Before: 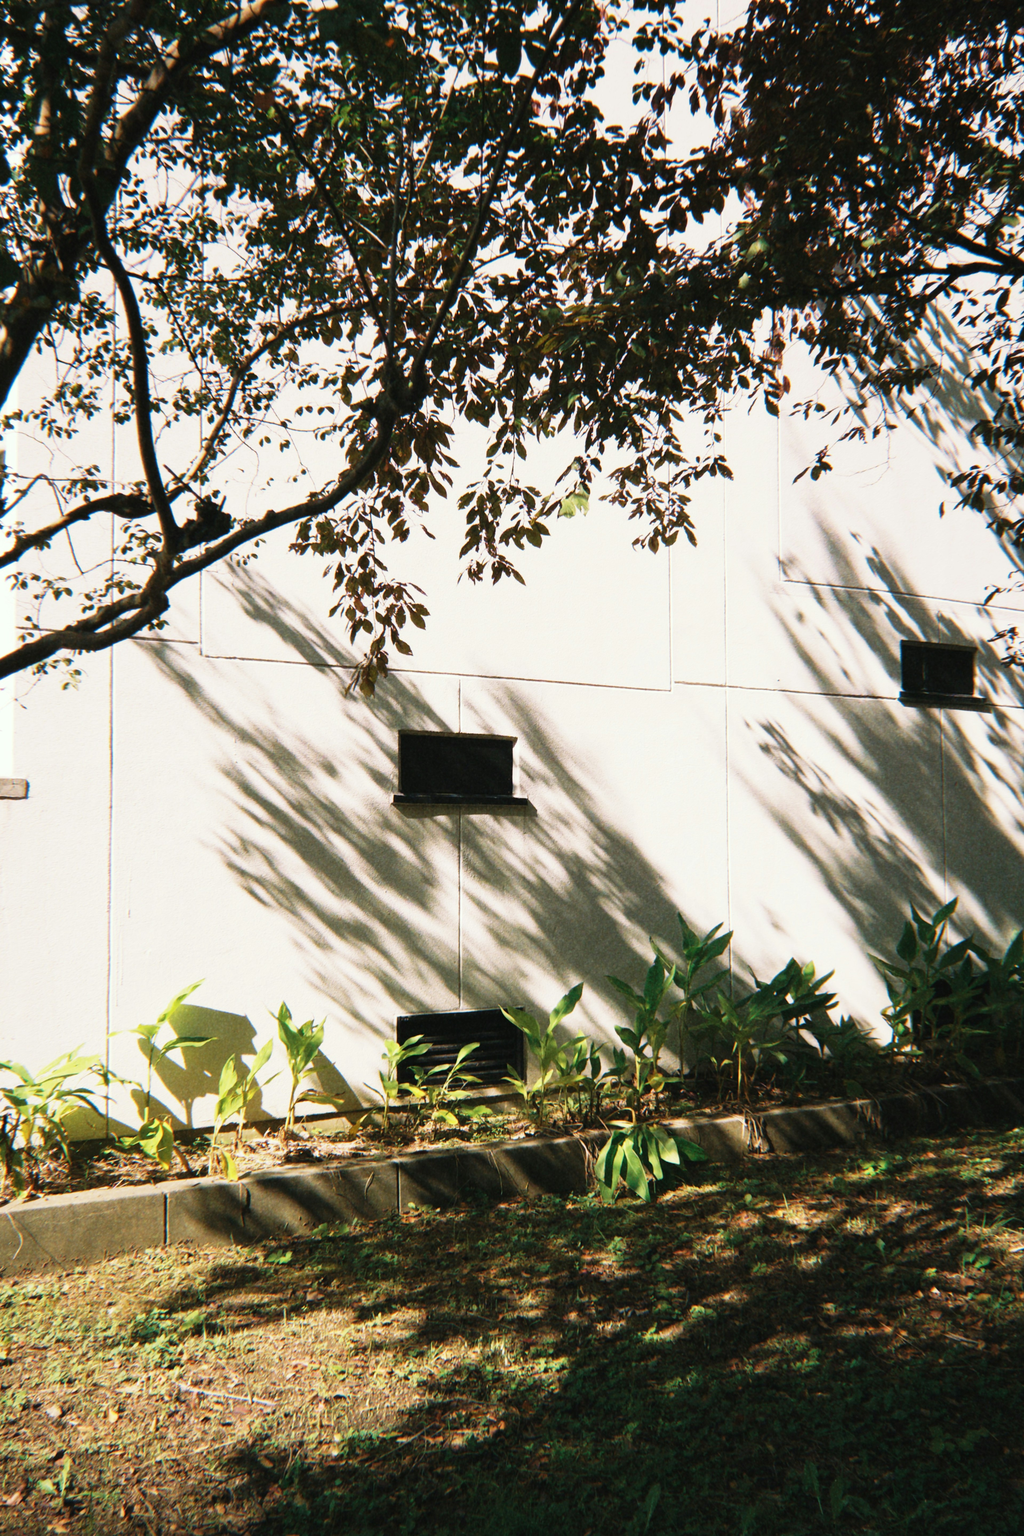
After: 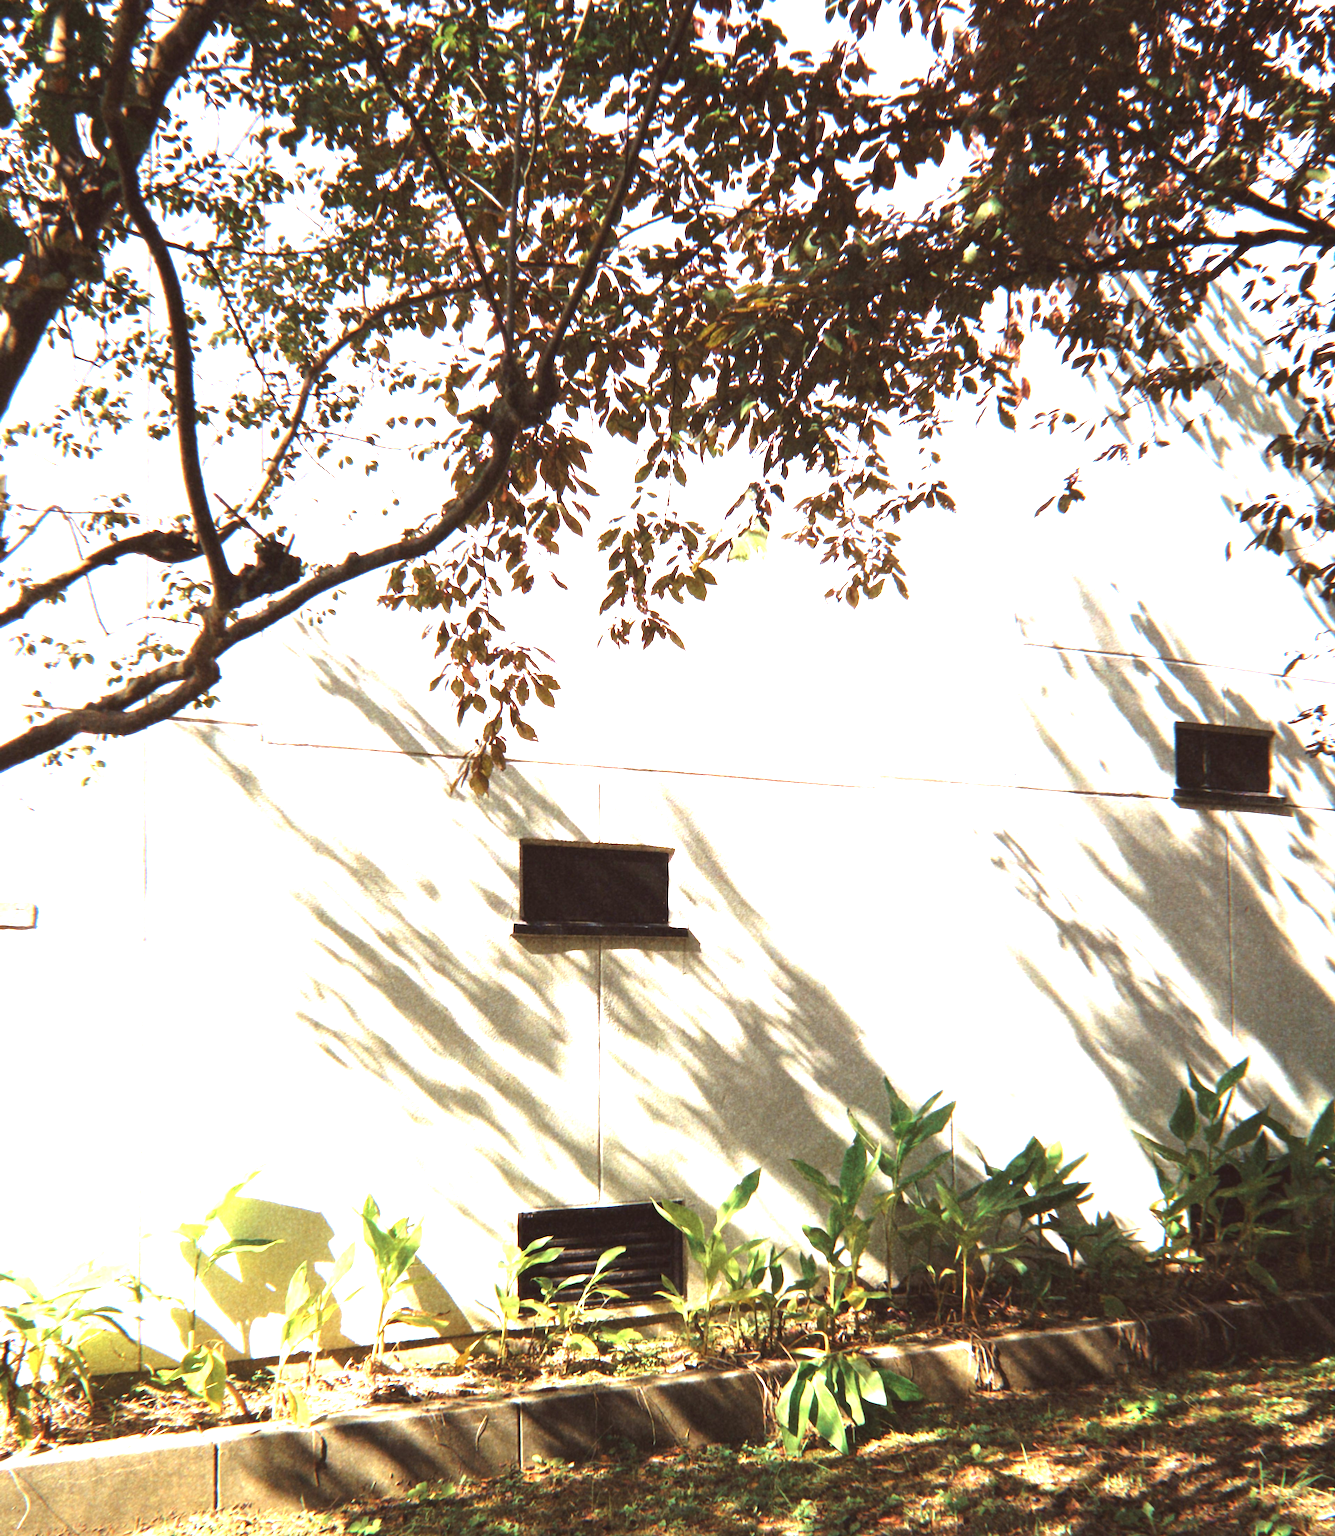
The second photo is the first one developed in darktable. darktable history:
crop: top 5.667%, bottom 17.637%
contrast brightness saturation: contrast 0.01, saturation -0.05
exposure: black level correction 0, exposure 1.45 EV, compensate exposure bias true, compensate highlight preservation false
rgb levels: mode RGB, independent channels, levels [[0, 0.474, 1], [0, 0.5, 1], [0, 0.5, 1]]
